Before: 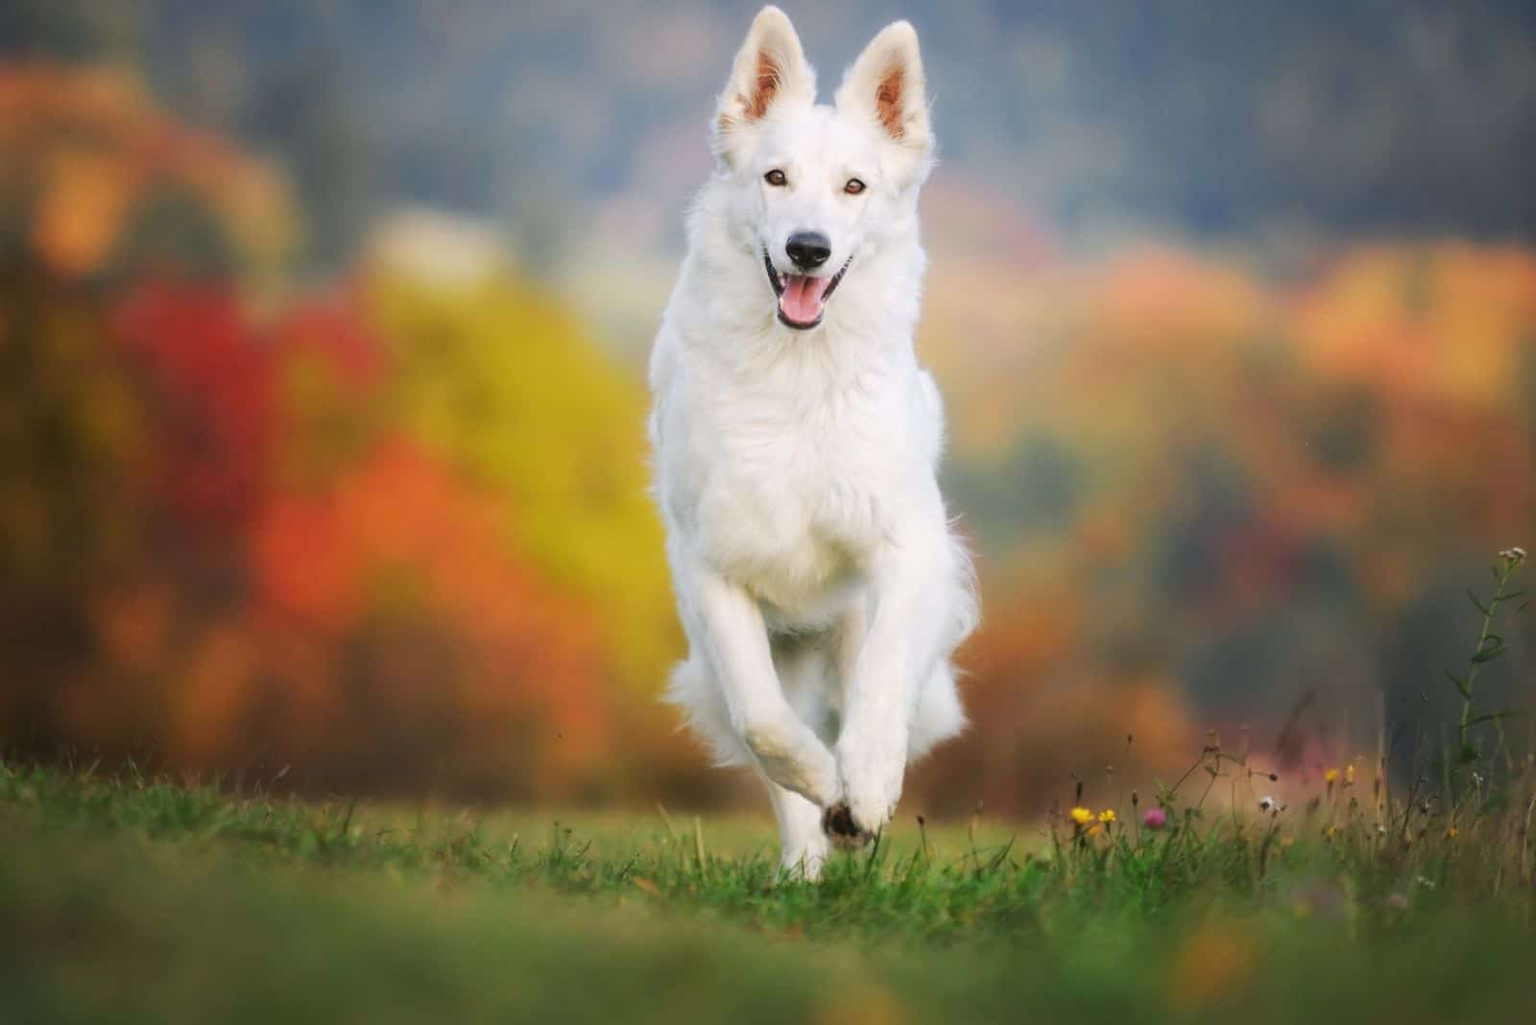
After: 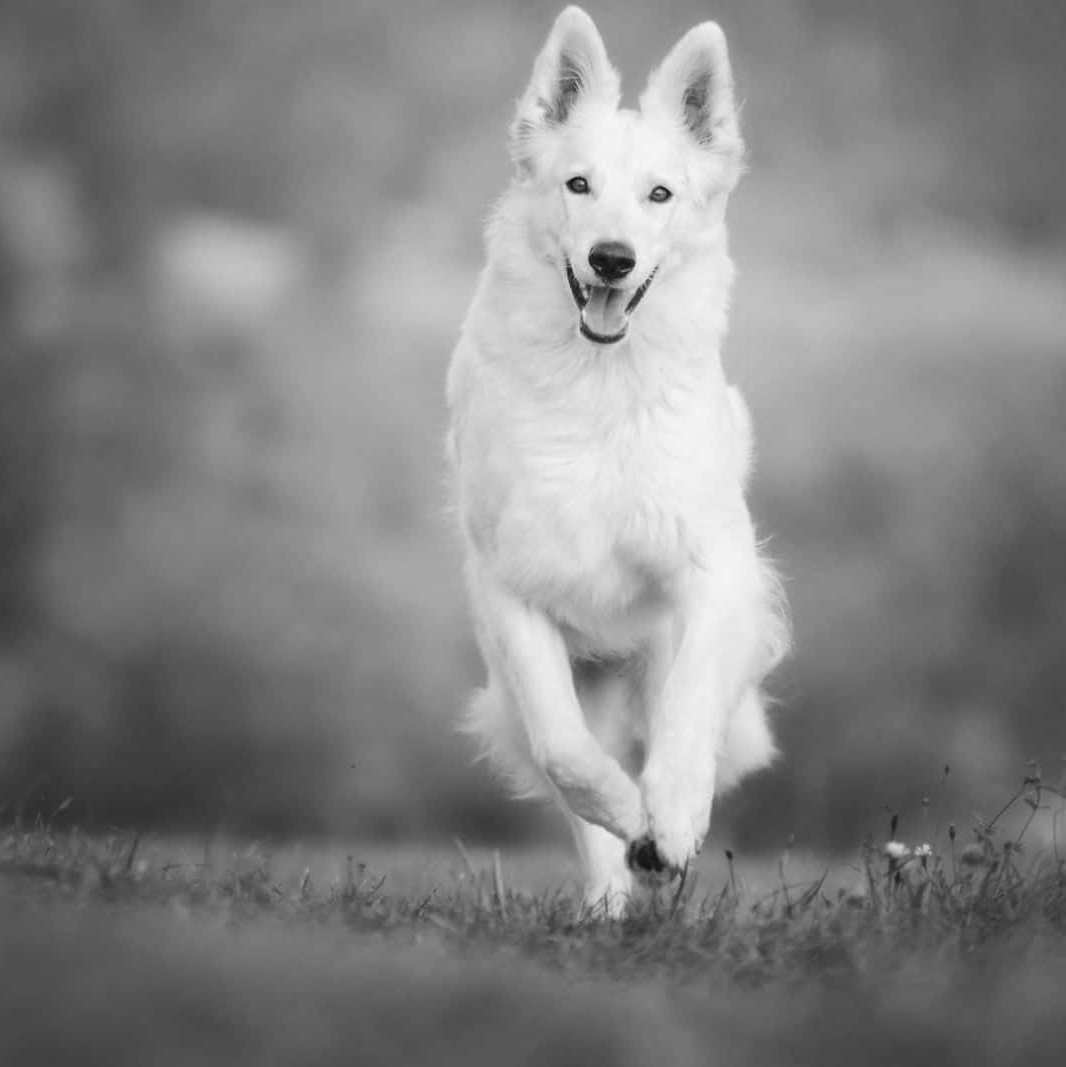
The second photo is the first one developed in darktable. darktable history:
crop and rotate: left 14.436%, right 18.898%
tone equalizer: on, module defaults
monochrome: on, module defaults
